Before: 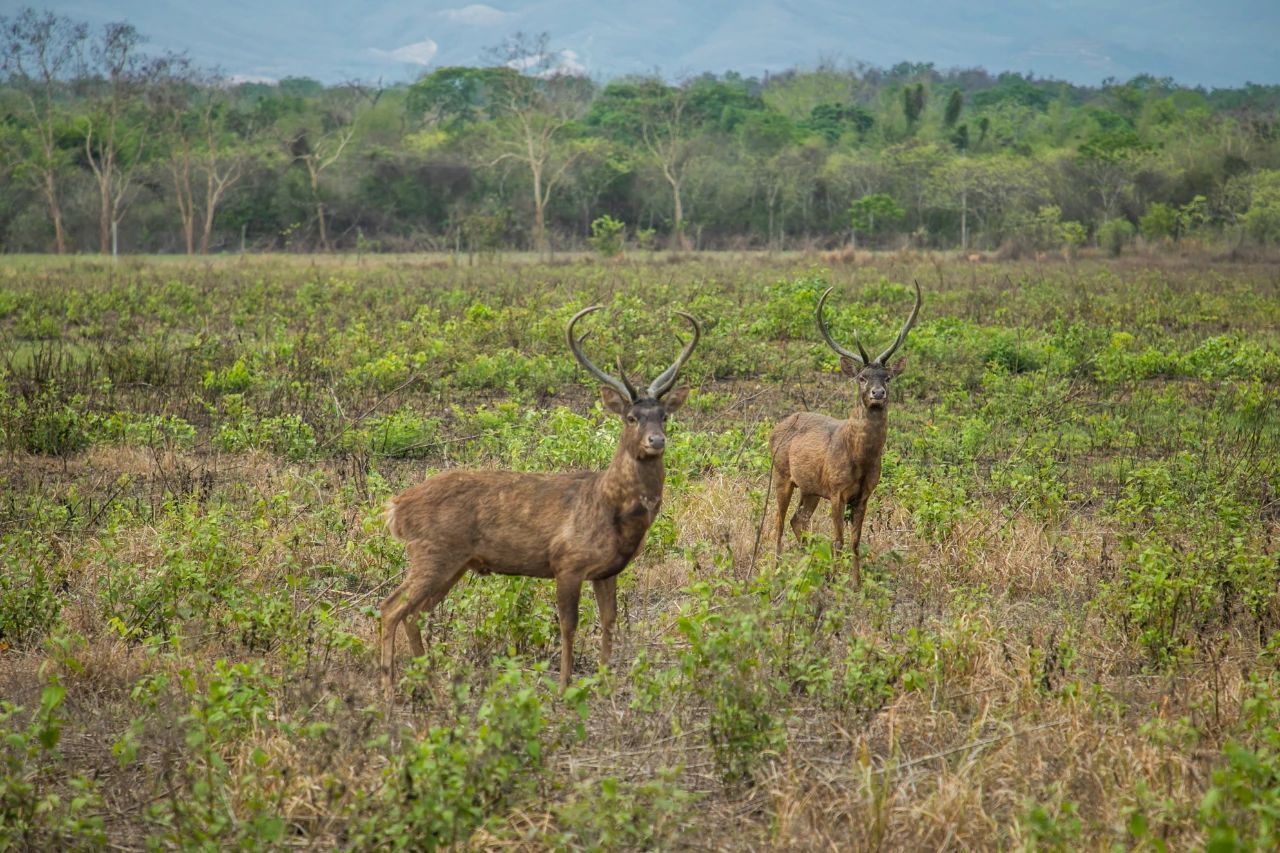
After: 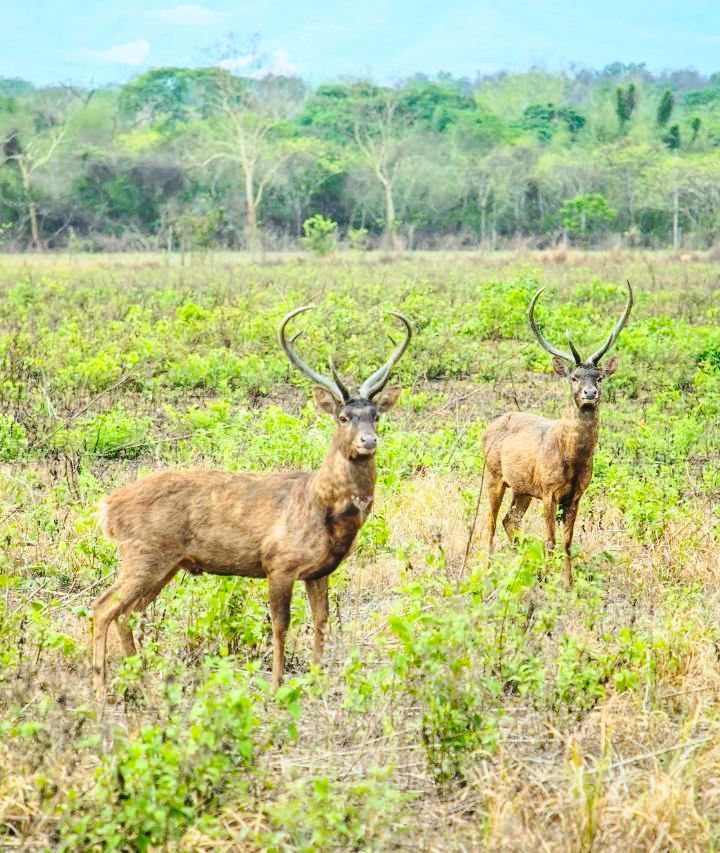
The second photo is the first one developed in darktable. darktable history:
base curve: curves: ch0 [(0, 0) (0.028, 0.03) (0.121, 0.232) (0.46, 0.748) (0.859, 0.968) (1, 1)], preserve colors none
contrast brightness saturation: contrast 0.2, brightness 0.16, saturation 0.22
crop and rotate: left 22.516%, right 21.234%
color calibration: illuminant Planckian (black body), adaptation linear Bradford (ICC v4), x 0.361, y 0.366, temperature 4511.61 K, saturation algorithm version 1 (2020)
